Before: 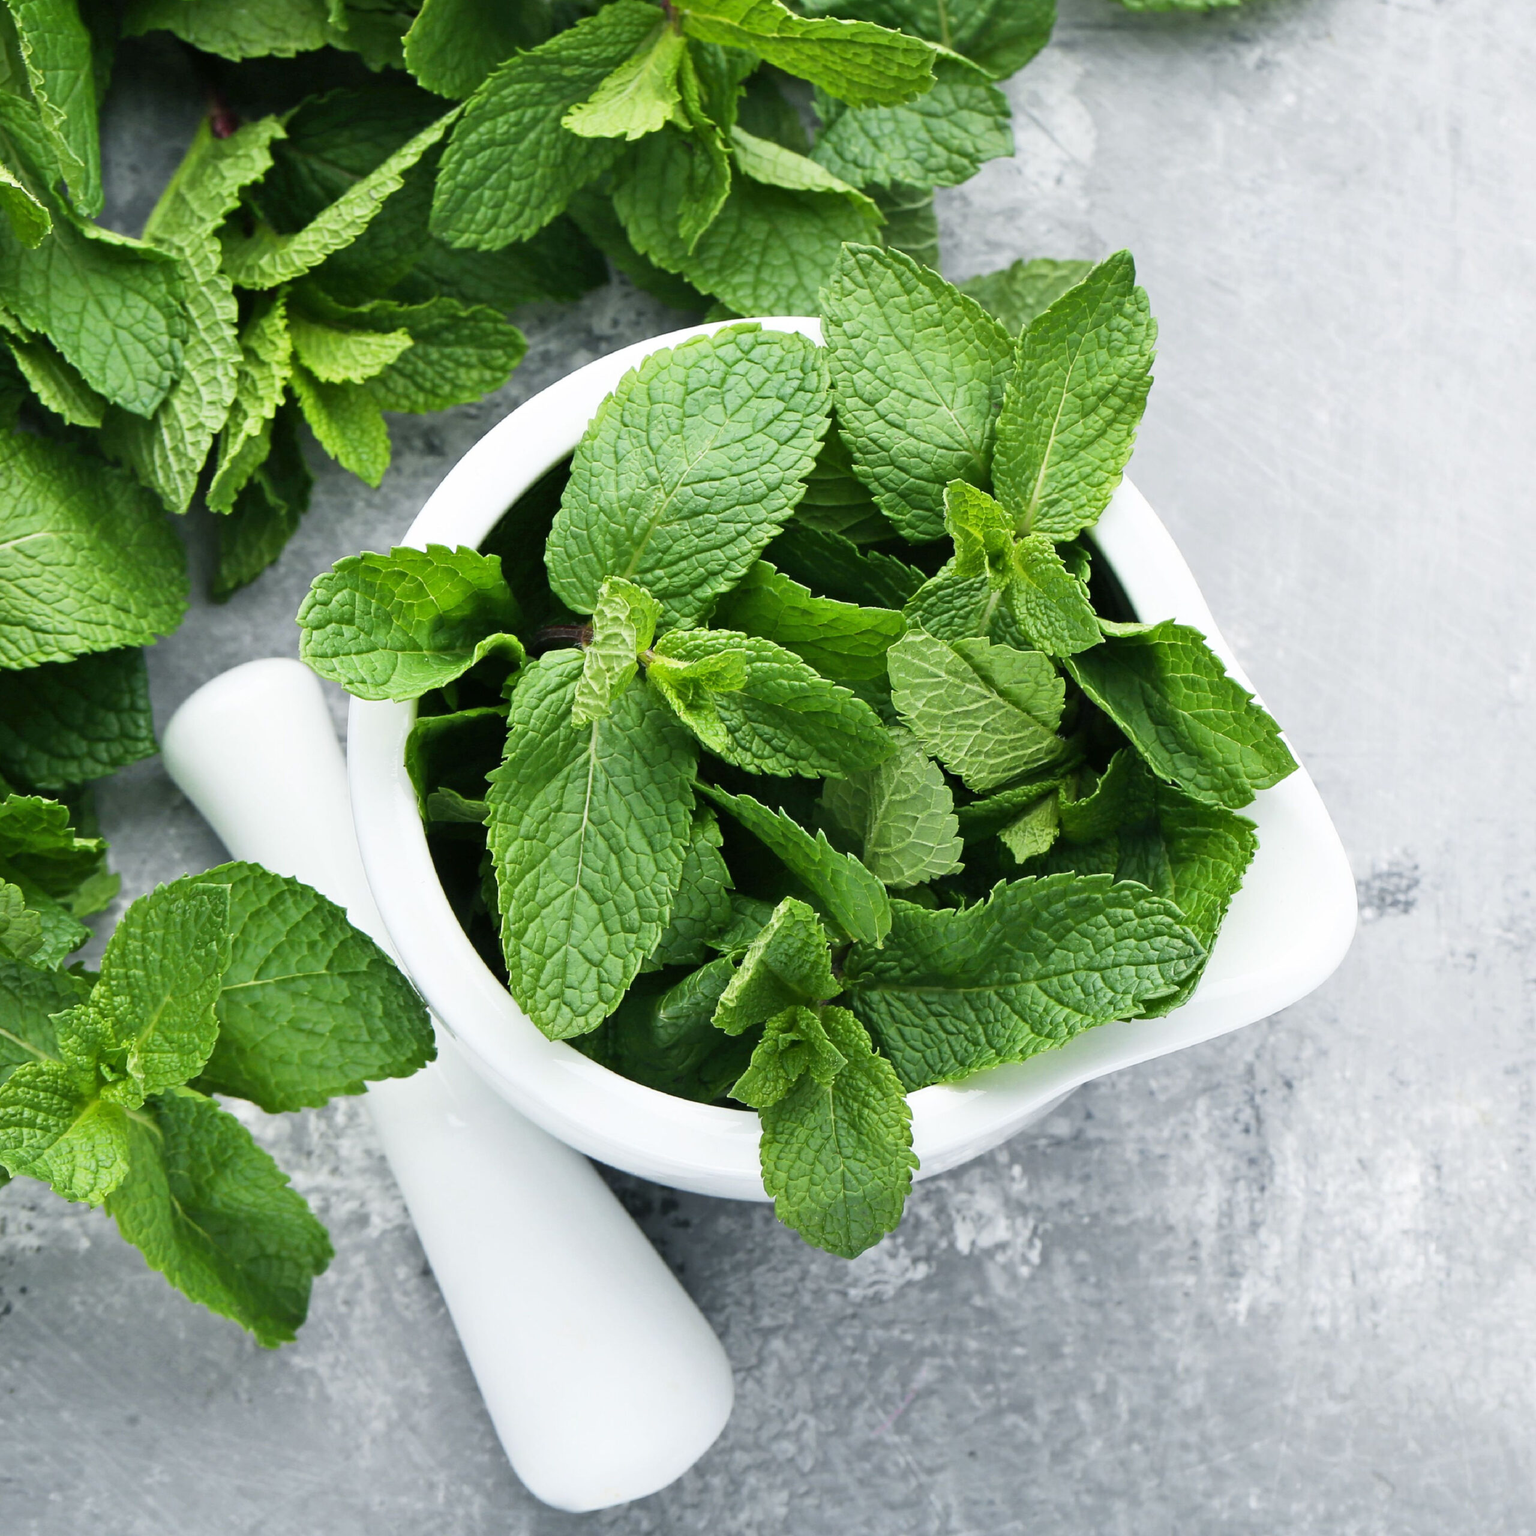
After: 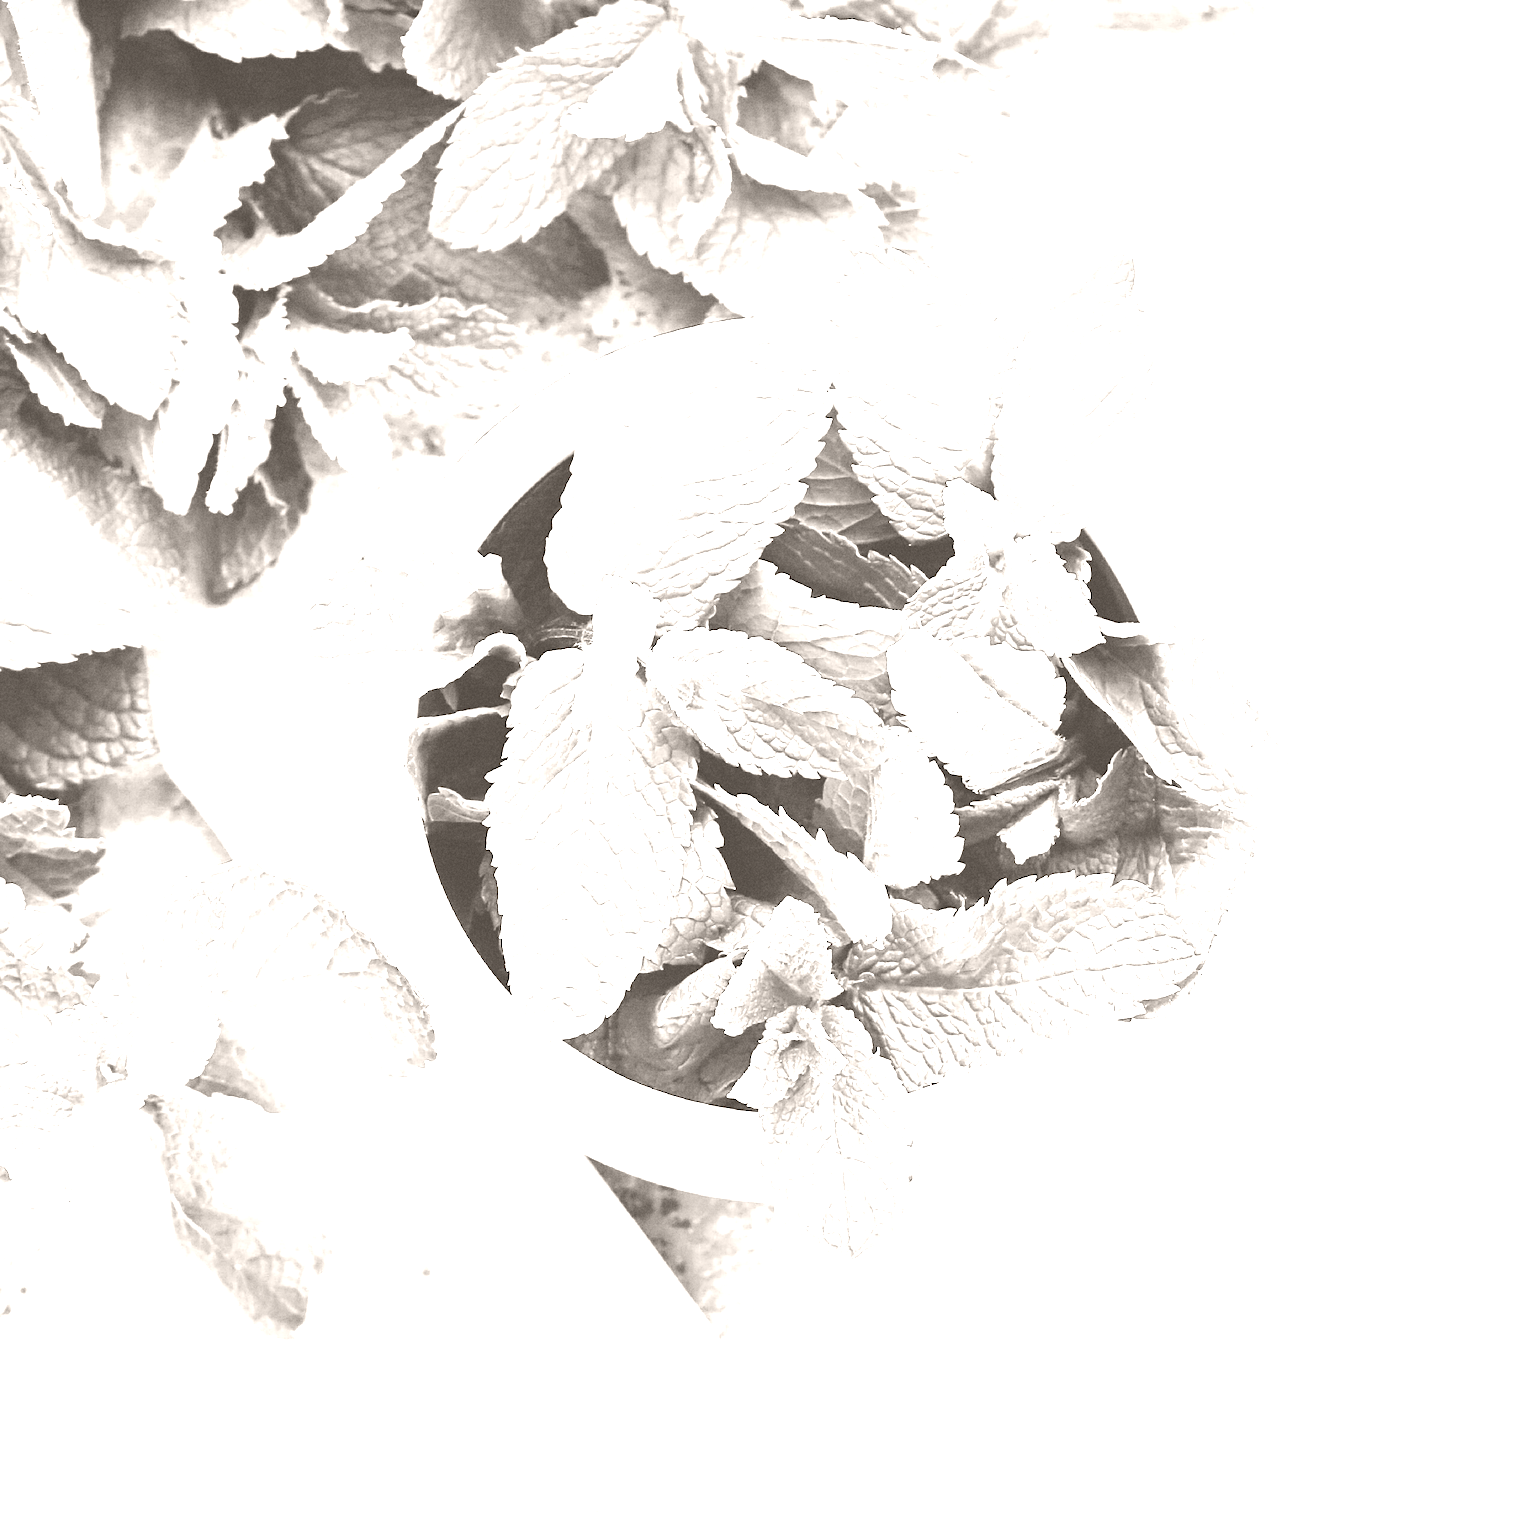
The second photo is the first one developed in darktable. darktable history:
contrast brightness saturation: contrast 0.14, brightness 0.21
colorize: hue 34.49°, saturation 35.33%, source mix 100%, lightness 55%, version 1
base curve: curves: ch0 [(0, 0) (0.007, 0.004) (0.027, 0.03) (0.046, 0.07) (0.207, 0.54) (0.442, 0.872) (0.673, 0.972) (1, 1)], preserve colors none
sharpen: on, module defaults
grain: coarseness 3.21 ISO
